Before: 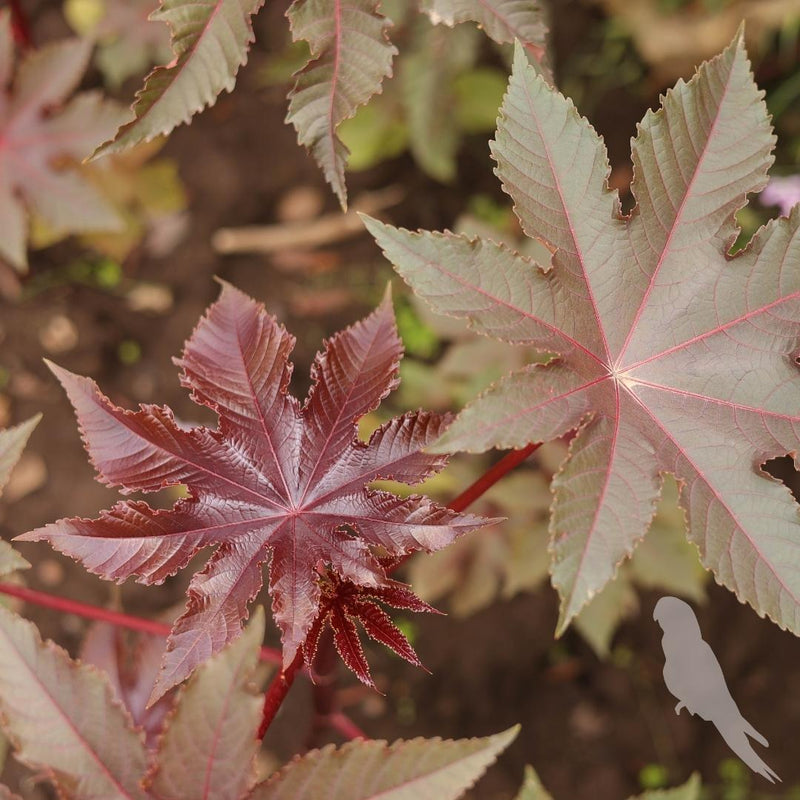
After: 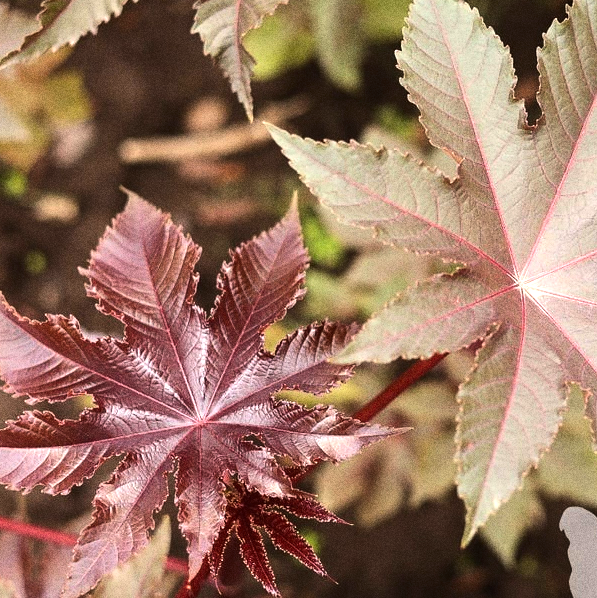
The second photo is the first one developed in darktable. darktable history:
tone equalizer: -8 EV -1.08 EV, -7 EV -1.01 EV, -6 EV -0.867 EV, -5 EV -0.578 EV, -3 EV 0.578 EV, -2 EV 0.867 EV, -1 EV 1.01 EV, +0 EV 1.08 EV, edges refinement/feathering 500, mask exposure compensation -1.57 EV, preserve details no
grain: coarseness 0.09 ISO, strength 40%
crop and rotate: left 11.831%, top 11.346%, right 13.429%, bottom 13.899%
